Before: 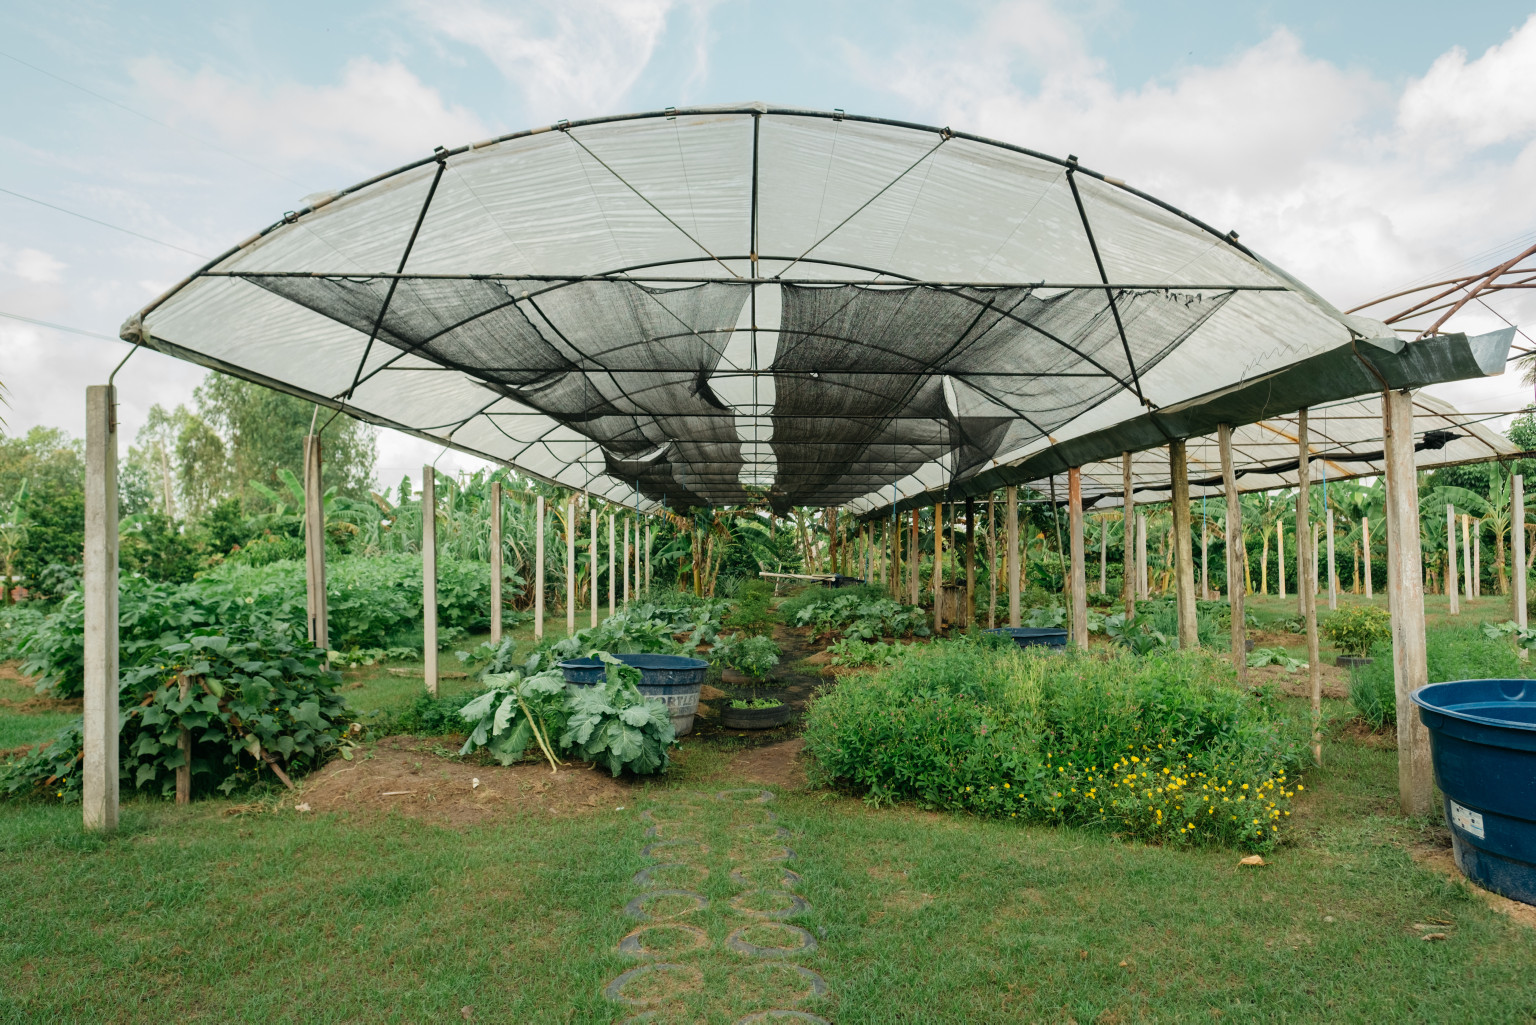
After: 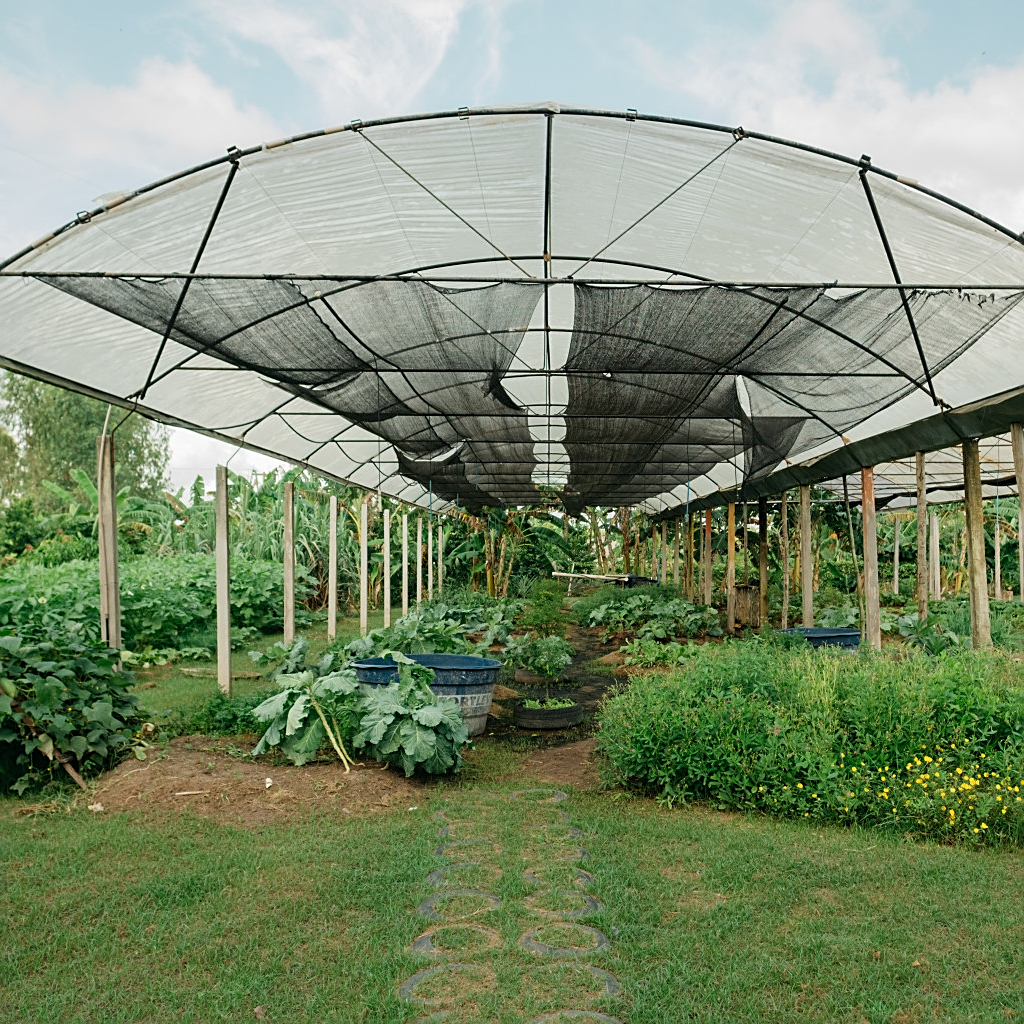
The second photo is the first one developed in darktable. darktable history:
sharpen: on, module defaults
crop and rotate: left 13.537%, right 19.796%
